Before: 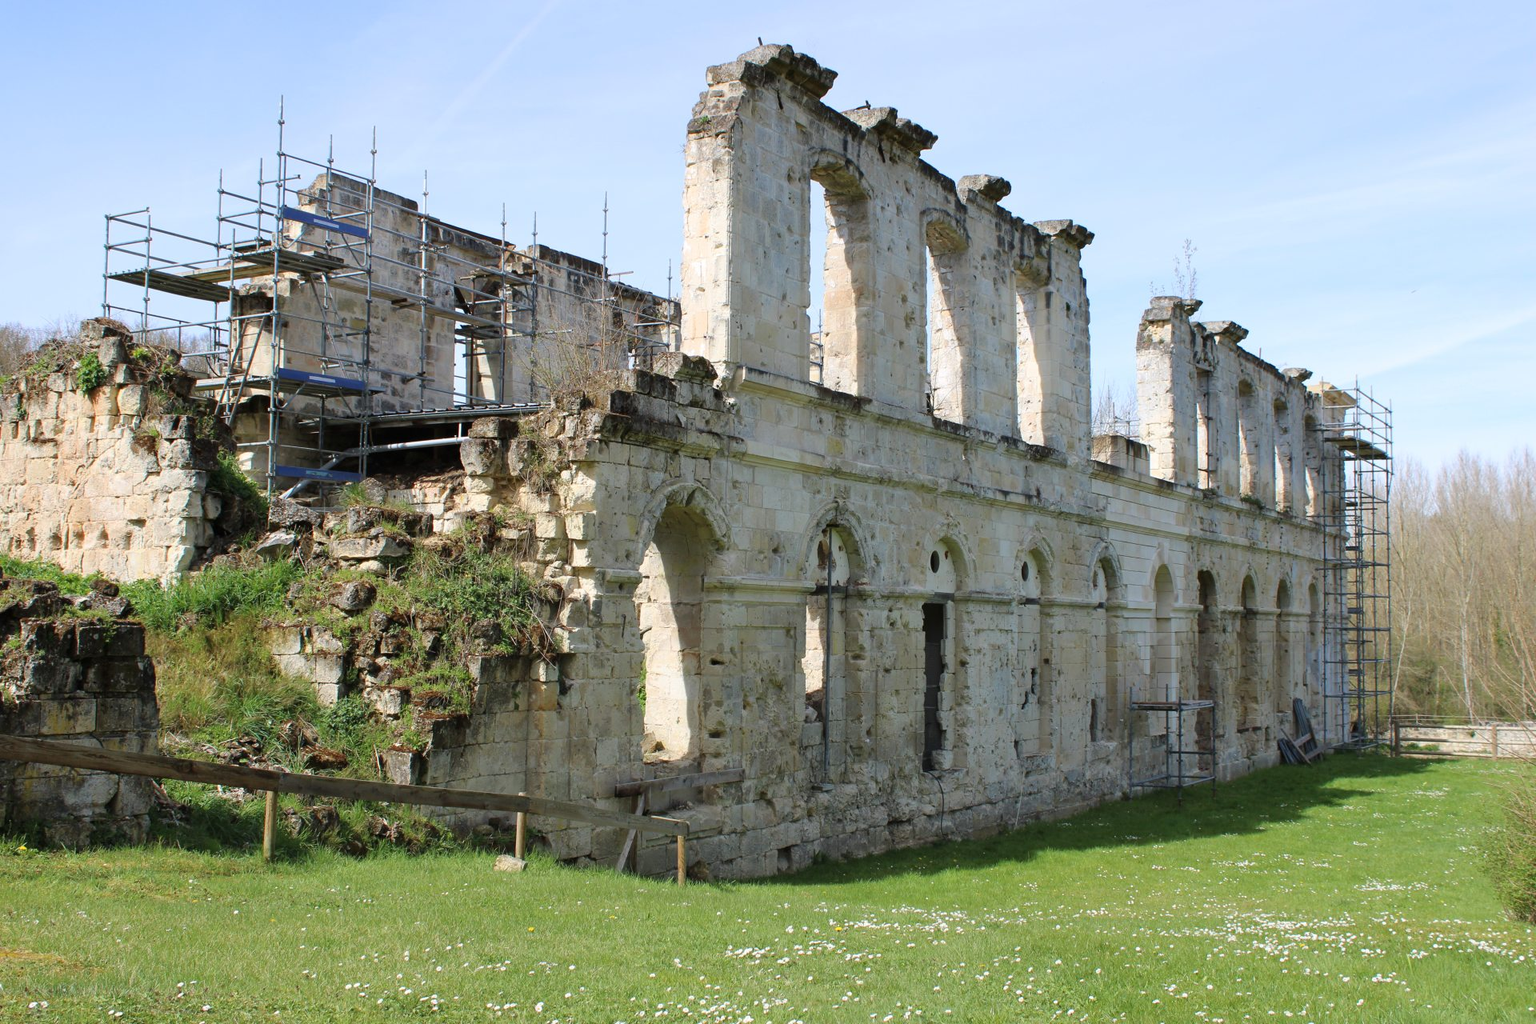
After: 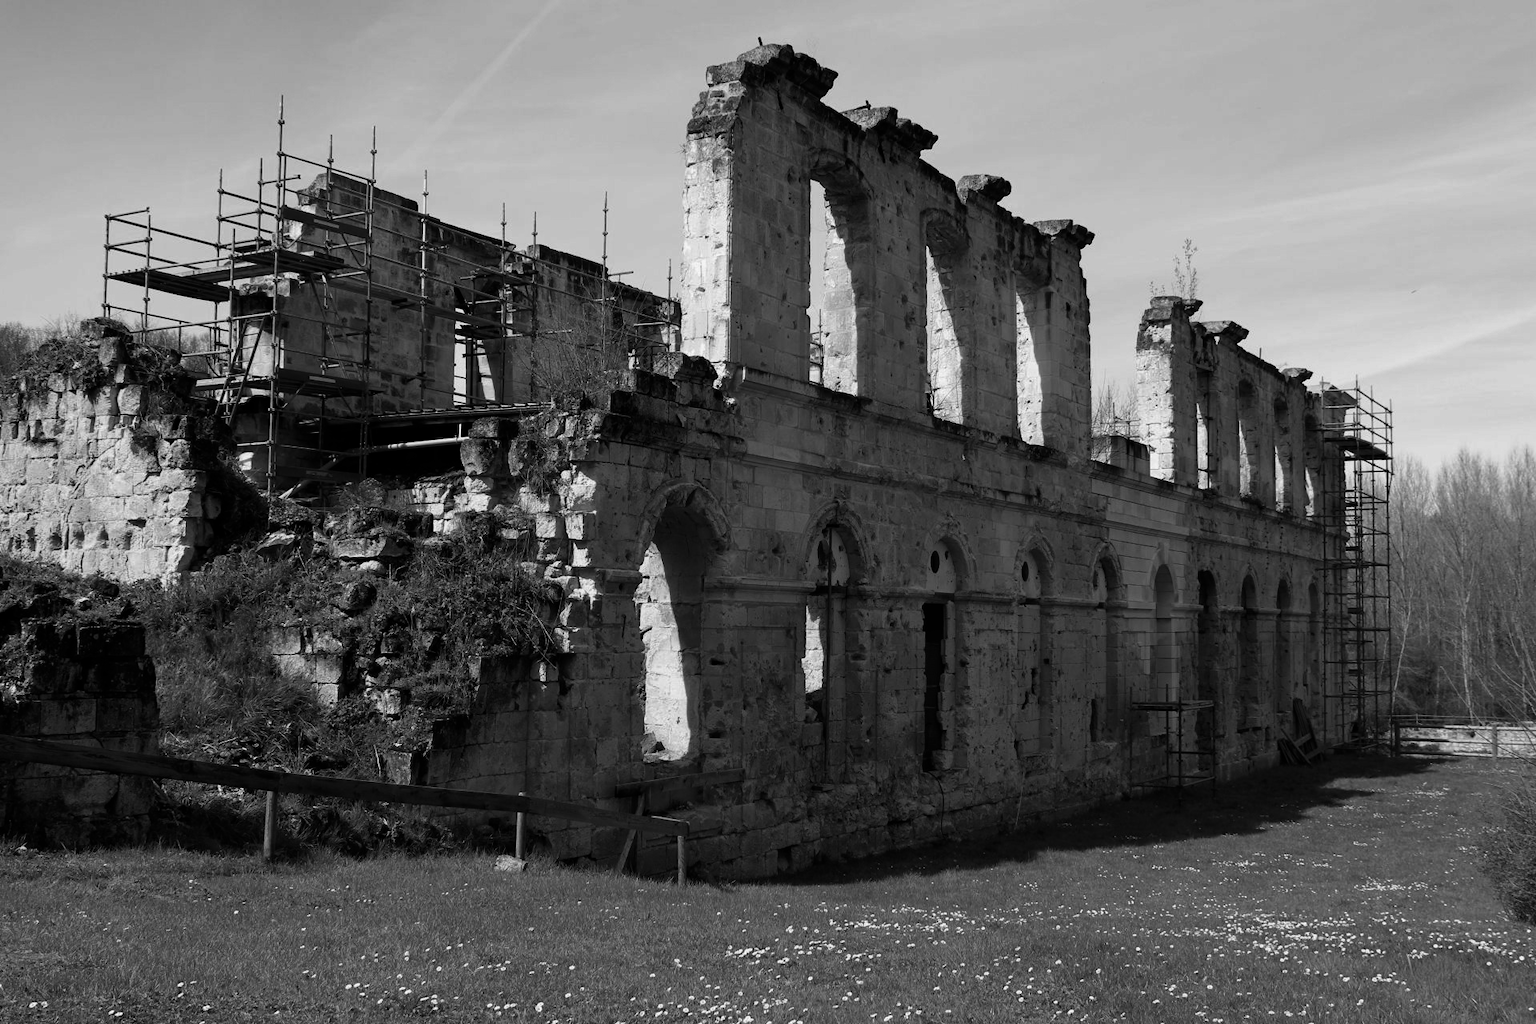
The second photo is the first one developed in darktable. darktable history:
color calibration: illuminant as shot in camera, x 0.37, y 0.382, temperature 4313.32 K
contrast brightness saturation: contrast -0.03, brightness -0.59, saturation -1
color balance: output saturation 98.5%
